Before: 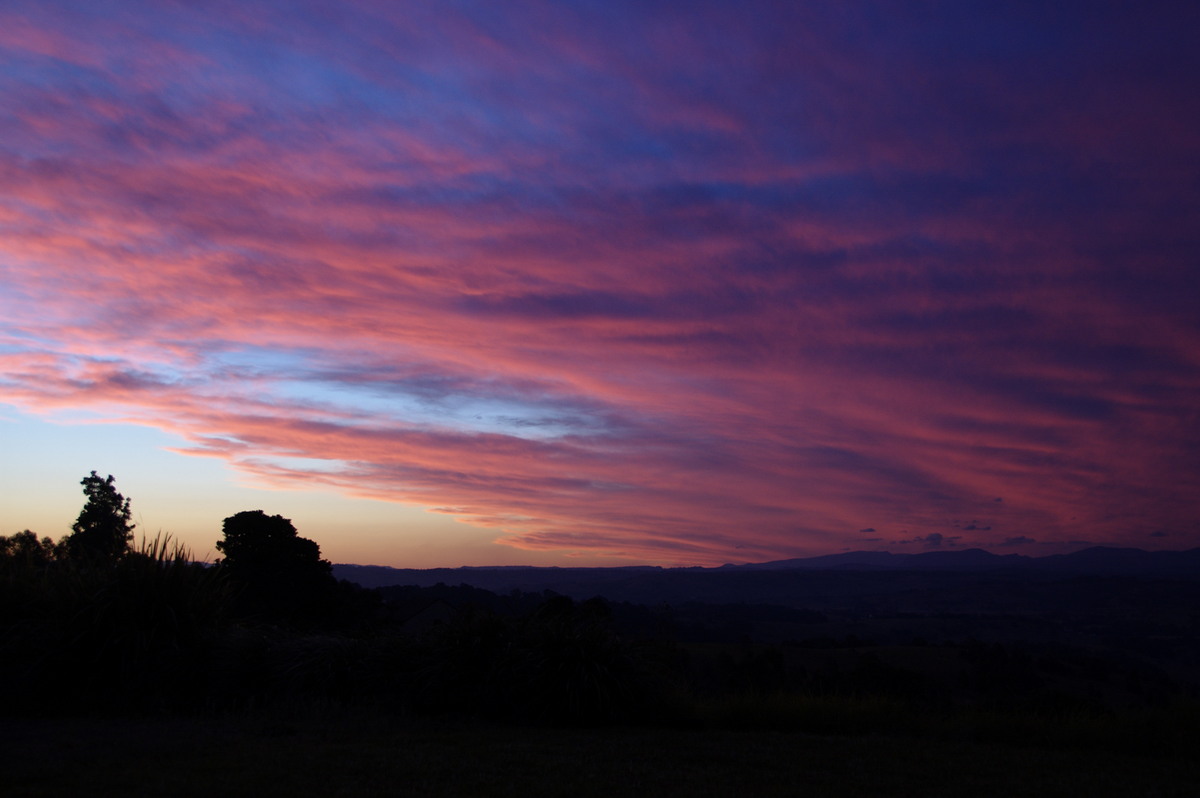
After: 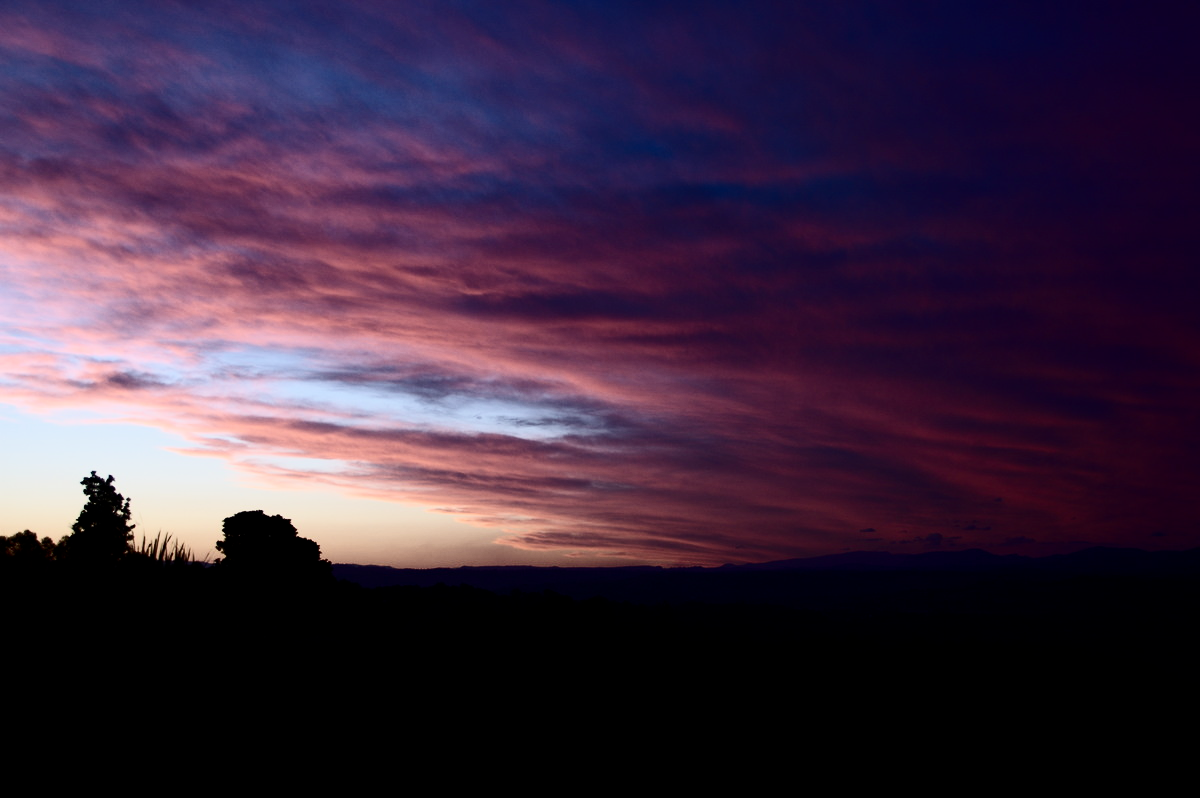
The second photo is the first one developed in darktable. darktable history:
contrast brightness saturation: contrast 0.485, saturation -0.088
filmic rgb: middle gray luminance 18.29%, black relative exposure -11.23 EV, white relative exposure 3.69 EV, target black luminance 0%, hardness 5.82, latitude 58.14%, contrast 0.964, shadows ↔ highlights balance 49.72%
